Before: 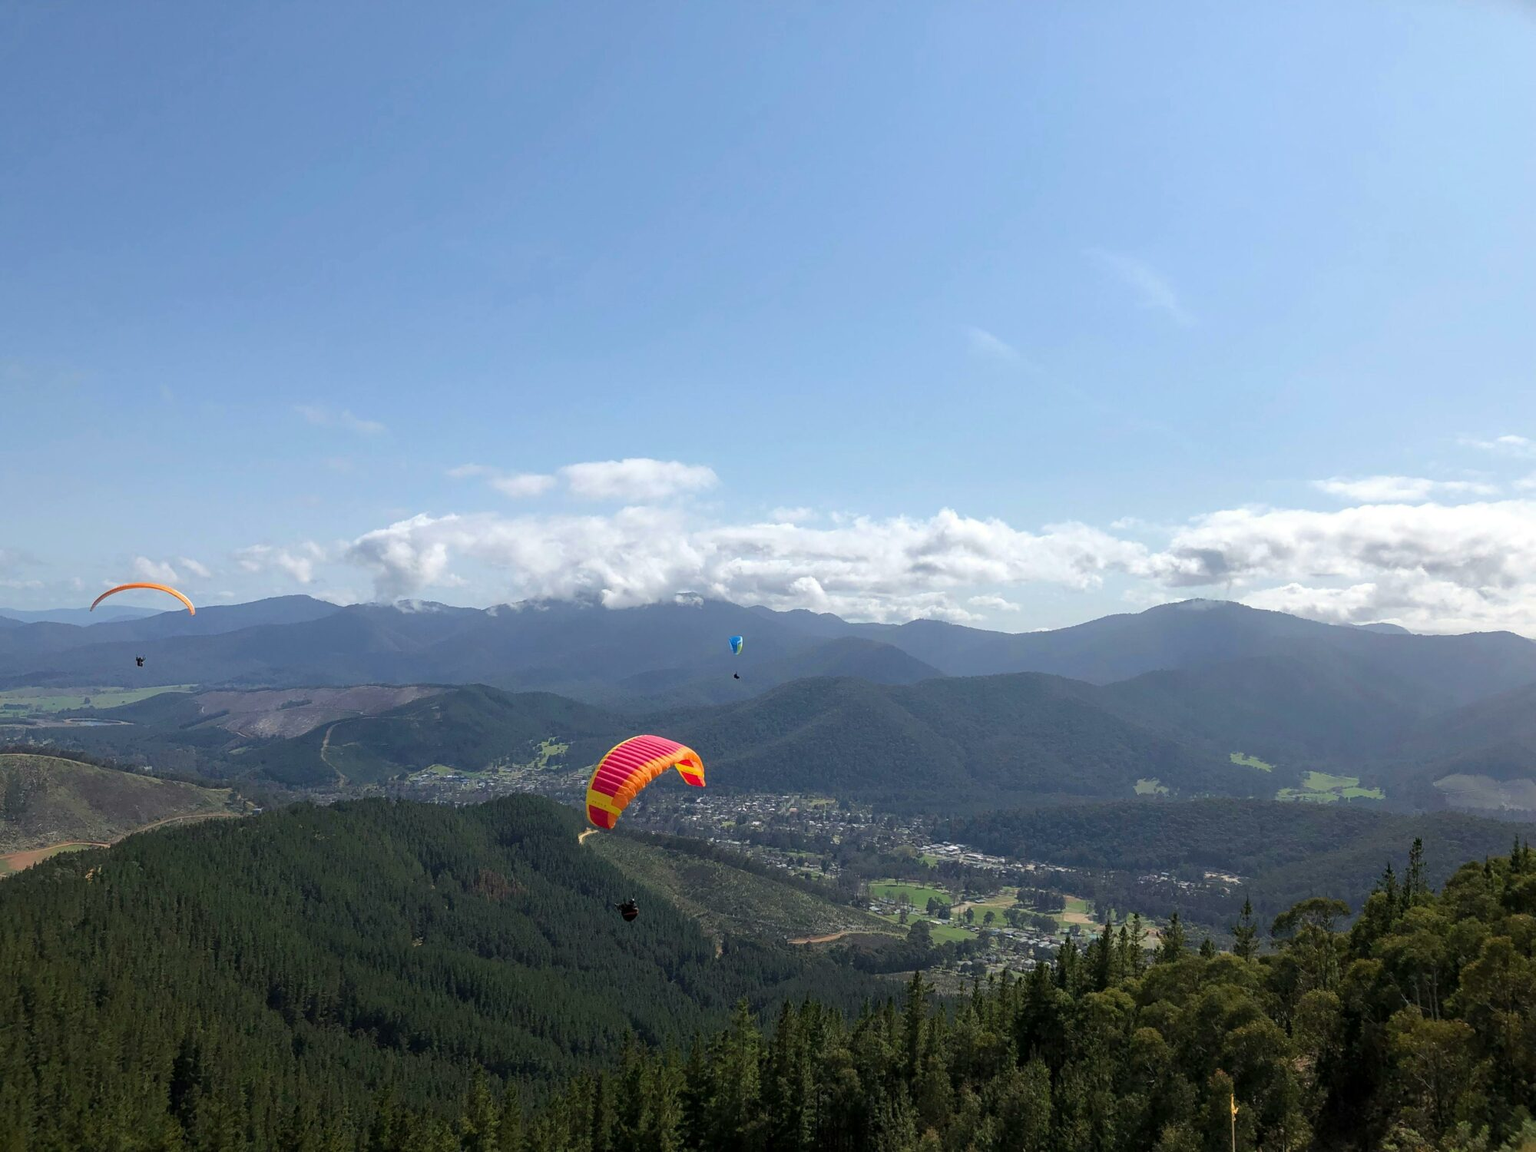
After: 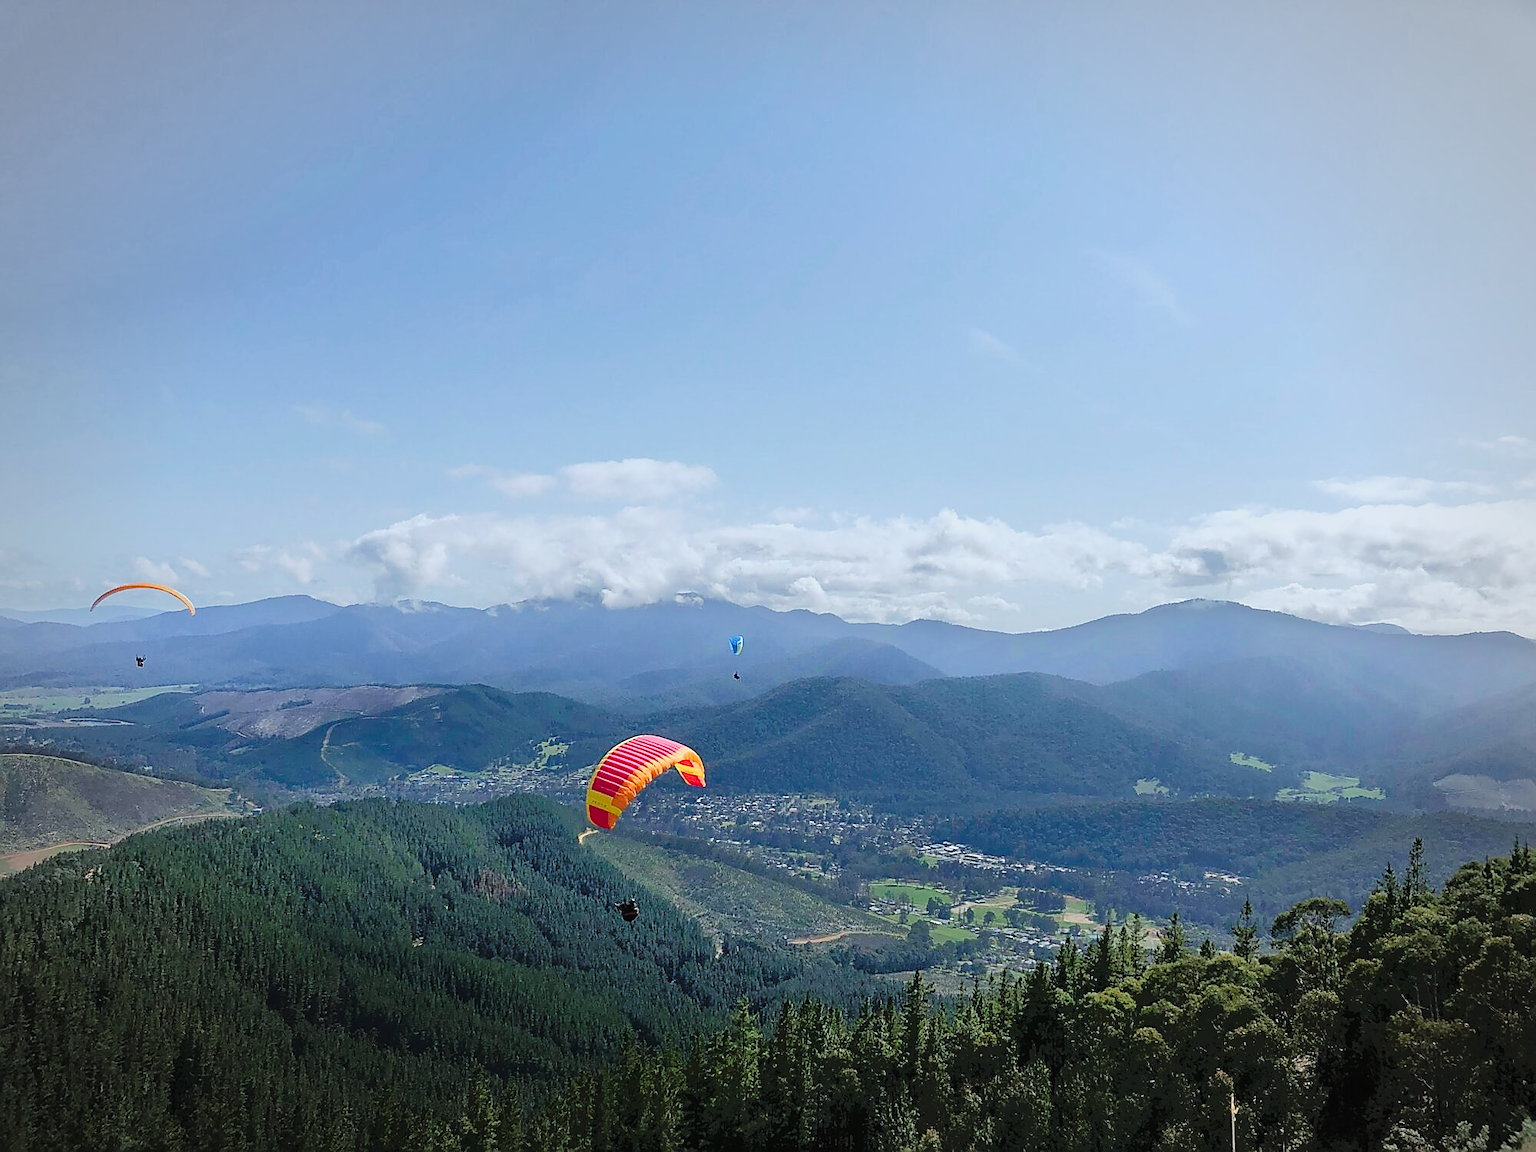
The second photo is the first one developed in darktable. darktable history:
color calibration: illuminant custom, x 0.368, y 0.373, temperature 4330.08 K
exposure: black level correction 0, exposure 0.499 EV, compensate highlight preservation false
vignetting: brightness -0.276, automatic ratio true
tone curve: curves: ch0 [(0, 0.019) (0.204, 0.162) (0.491, 0.519) (0.748, 0.765) (1, 0.919)]; ch1 [(0, 0) (0.179, 0.173) (0.322, 0.32) (0.442, 0.447) (0.496, 0.504) (0.566, 0.585) (0.761, 0.803) (1, 1)]; ch2 [(0, 0) (0.434, 0.447) (0.483, 0.487) (0.555, 0.563) (0.697, 0.68) (1, 1)], preserve colors none
sharpen: radius 1.355, amount 1.232, threshold 0.774
tone equalizer: -7 EV -0.614 EV, -6 EV 0.985 EV, -5 EV -0.453 EV, -4 EV 0.426 EV, -3 EV 0.426 EV, -2 EV 0.145 EV, -1 EV -0.164 EV, +0 EV -0.411 EV
